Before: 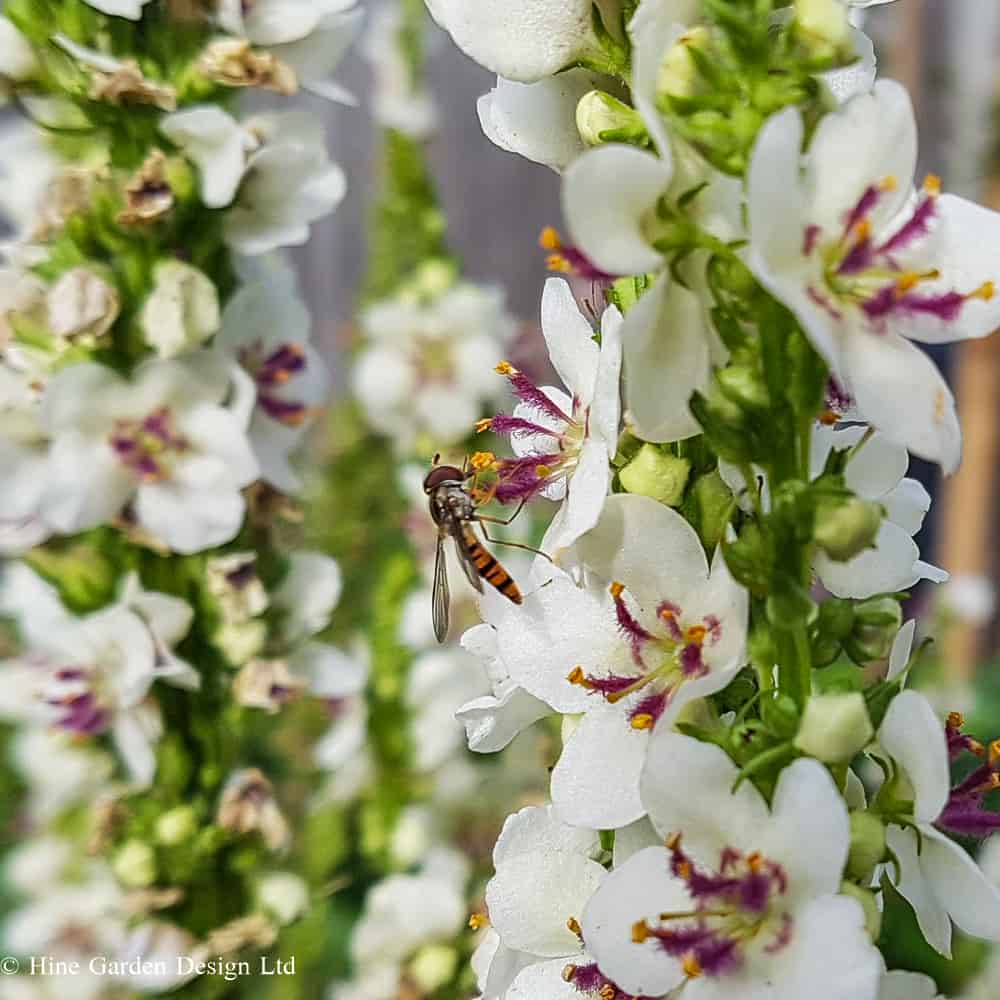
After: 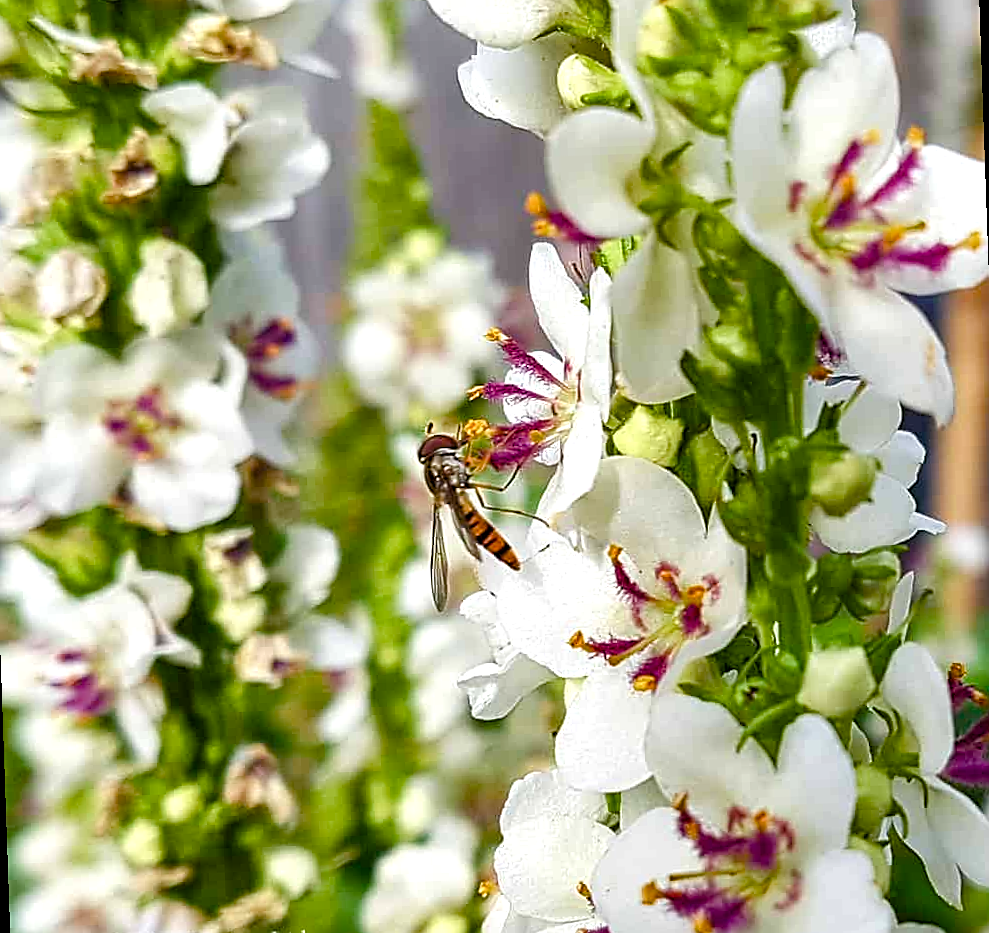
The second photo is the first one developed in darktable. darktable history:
rotate and perspective: rotation -2°, crop left 0.022, crop right 0.978, crop top 0.049, crop bottom 0.951
color balance rgb: perceptual saturation grading › global saturation 25%, perceptual saturation grading › highlights -50%, perceptual saturation grading › shadows 30%, perceptual brilliance grading › global brilliance 12%, global vibrance 20%
sharpen: on, module defaults
